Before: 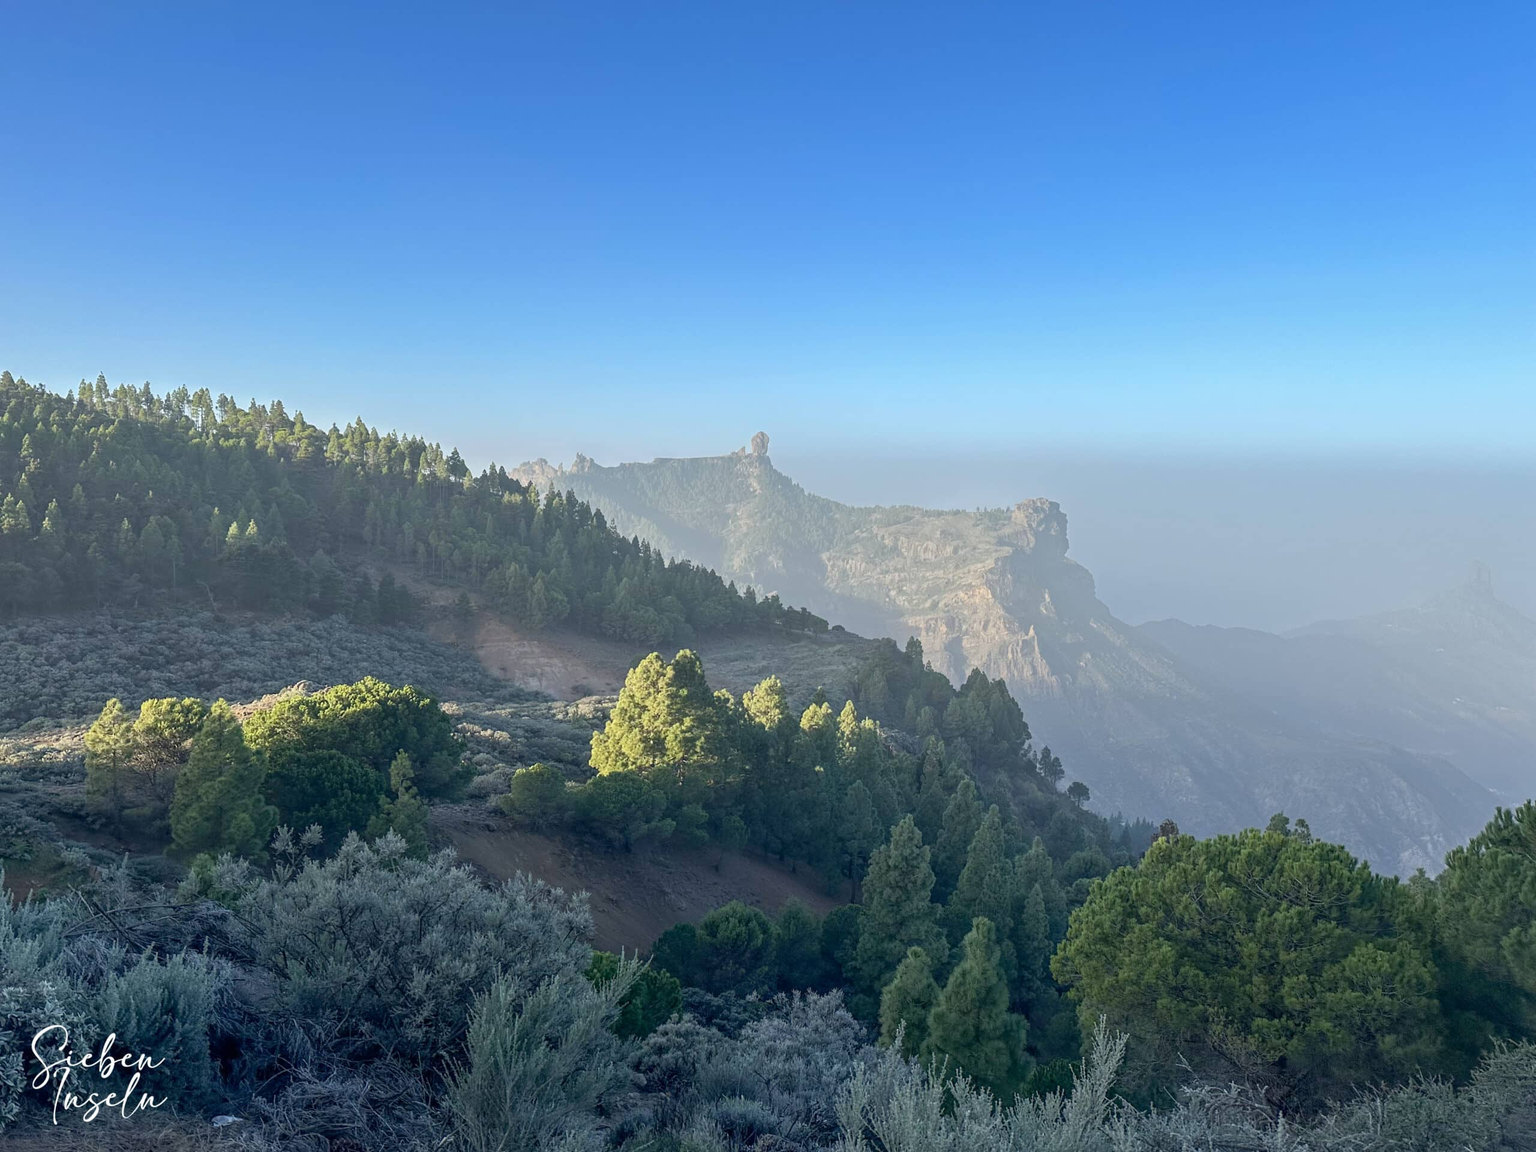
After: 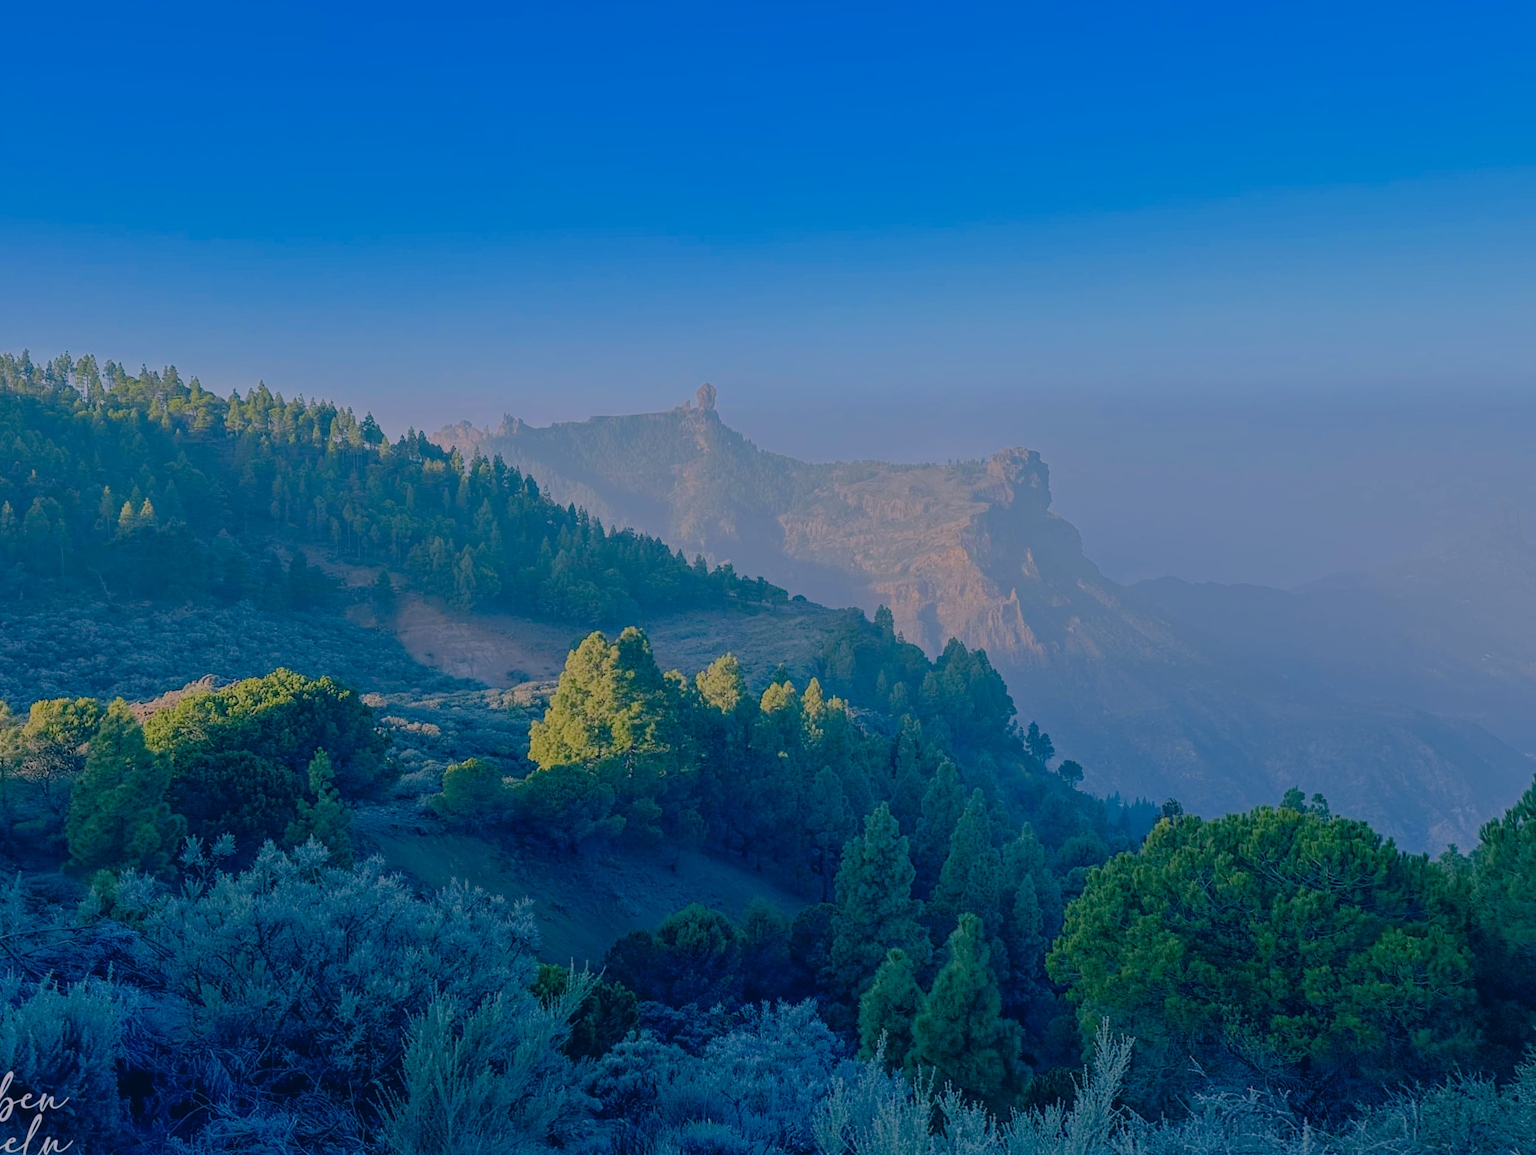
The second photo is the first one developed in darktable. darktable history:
color correction: highlights a* 16.64, highlights b* 0.219, shadows a* -15.03, shadows b* -14.54, saturation 1.53
contrast brightness saturation: contrast 0.066, brightness -0.128, saturation 0.063
crop and rotate: angle 1.78°, left 5.973%, top 5.709%
filmic rgb: black relative exposure -4.44 EV, white relative exposure 6.55 EV, threshold 3.06 EV, hardness 1.88, contrast 0.503, enable highlight reconstruction true
